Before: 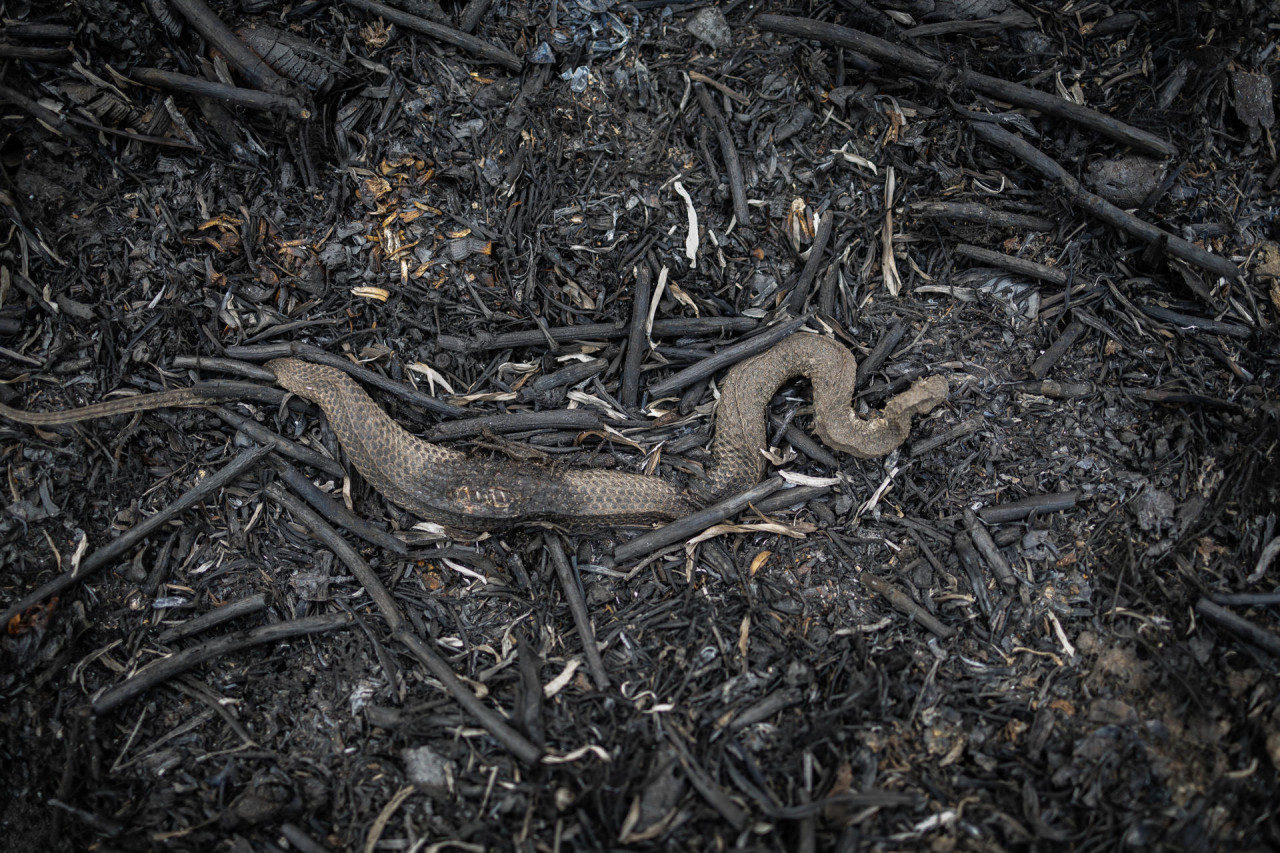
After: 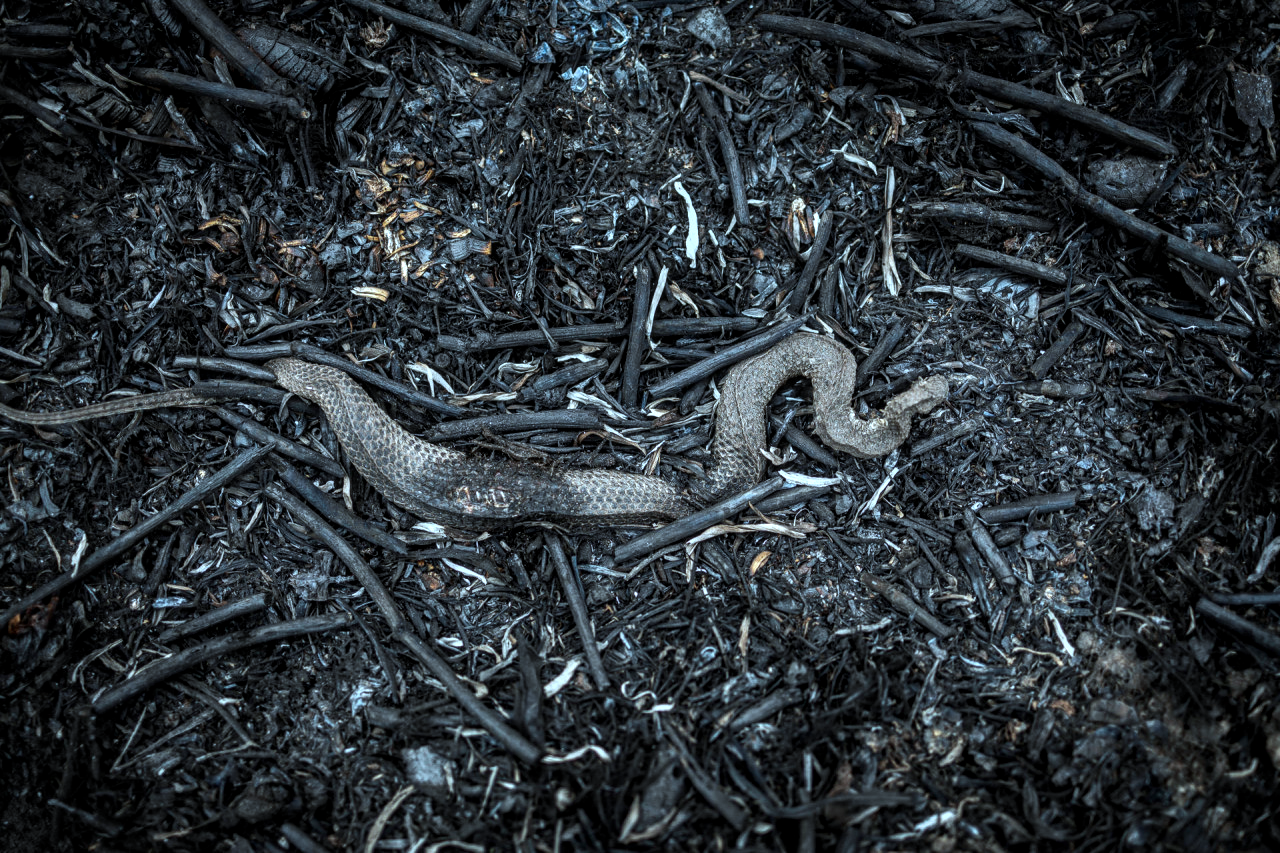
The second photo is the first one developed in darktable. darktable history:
local contrast: on, module defaults
tone equalizer: -8 EV -0.745 EV, -7 EV -0.729 EV, -6 EV -0.613 EV, -5 EV -0.382 EV, -3 EV 0.388 EV, -2 EV 0.6 EV, -1 EV 0.685 EV, +0 EV 0.721 EV, edges refinement/feathering 500, mask exposure compensation -1.57 EV, preserve details no
color correction: highlights a* -10.58, highlights b* -19.18
